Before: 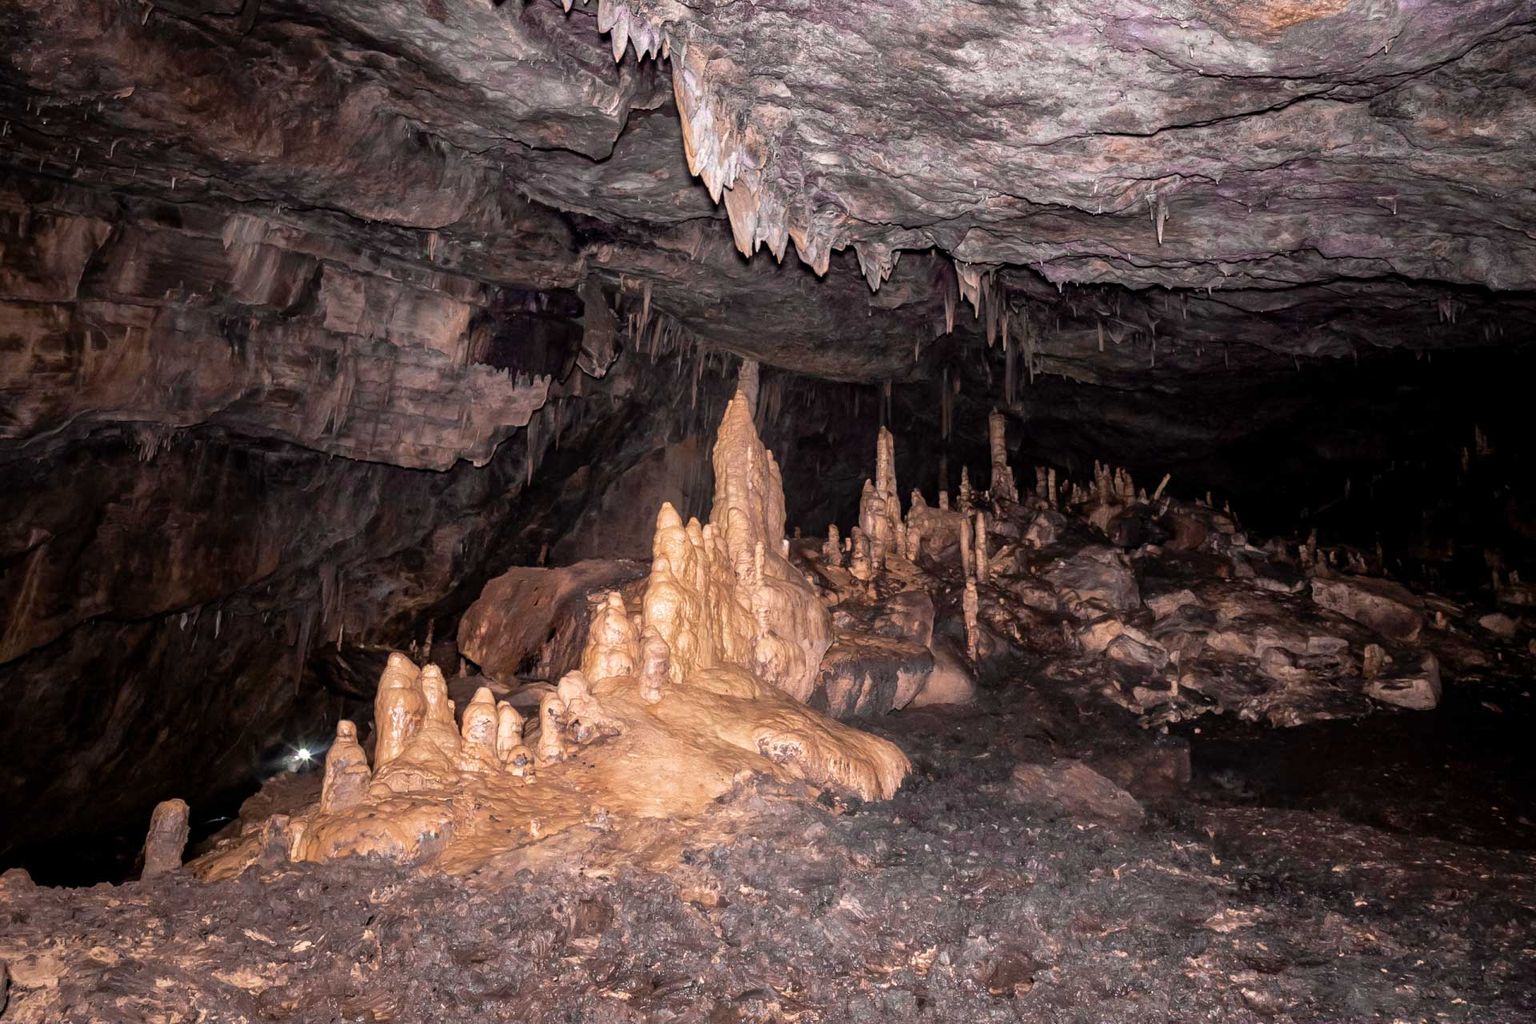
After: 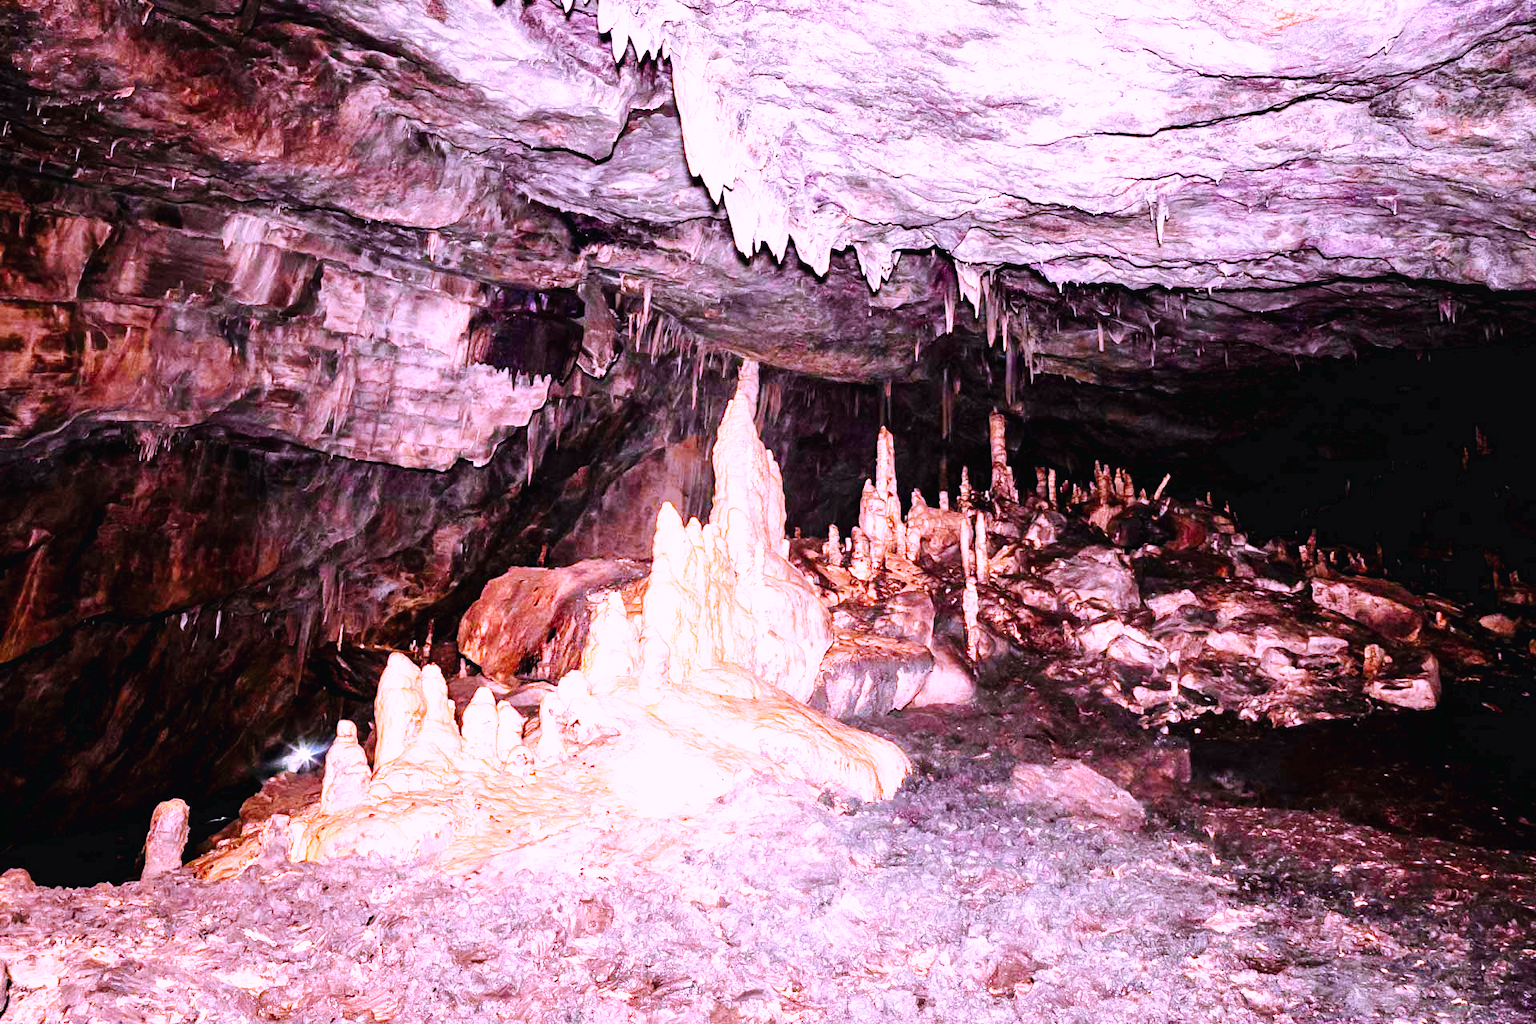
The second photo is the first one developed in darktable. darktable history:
color correction: highlights a* 15.03, highlights b* -25.07
base curve: curves: ch0 [(0, 0.003) (0.001, 0.002) (0.006, 0.004) (0.02, 0.022) (0.048, 0.086) (0.094, 0.234) (0.162, 0.431) (0.258, 0.629) (0.385, 0.8) (0.548, 0.918) (0.751, 0.988) (1, 1)], preserve colors none
exposure: exposure 0.785 EV, compensate highlight preservation false
color balance rgb: linear chroma grading › shadows 16%, perceptual saturation grading › global saturation 8%, perceptual saturation grading › shadows 4%, perceptual brilliance grading › global brilliance 2%, perceptual brilliance grading › highlights 8%, perceptual brilliance grading › shadows -4%, global vibrance 16%, saturation formula JzAzBz (2021)
